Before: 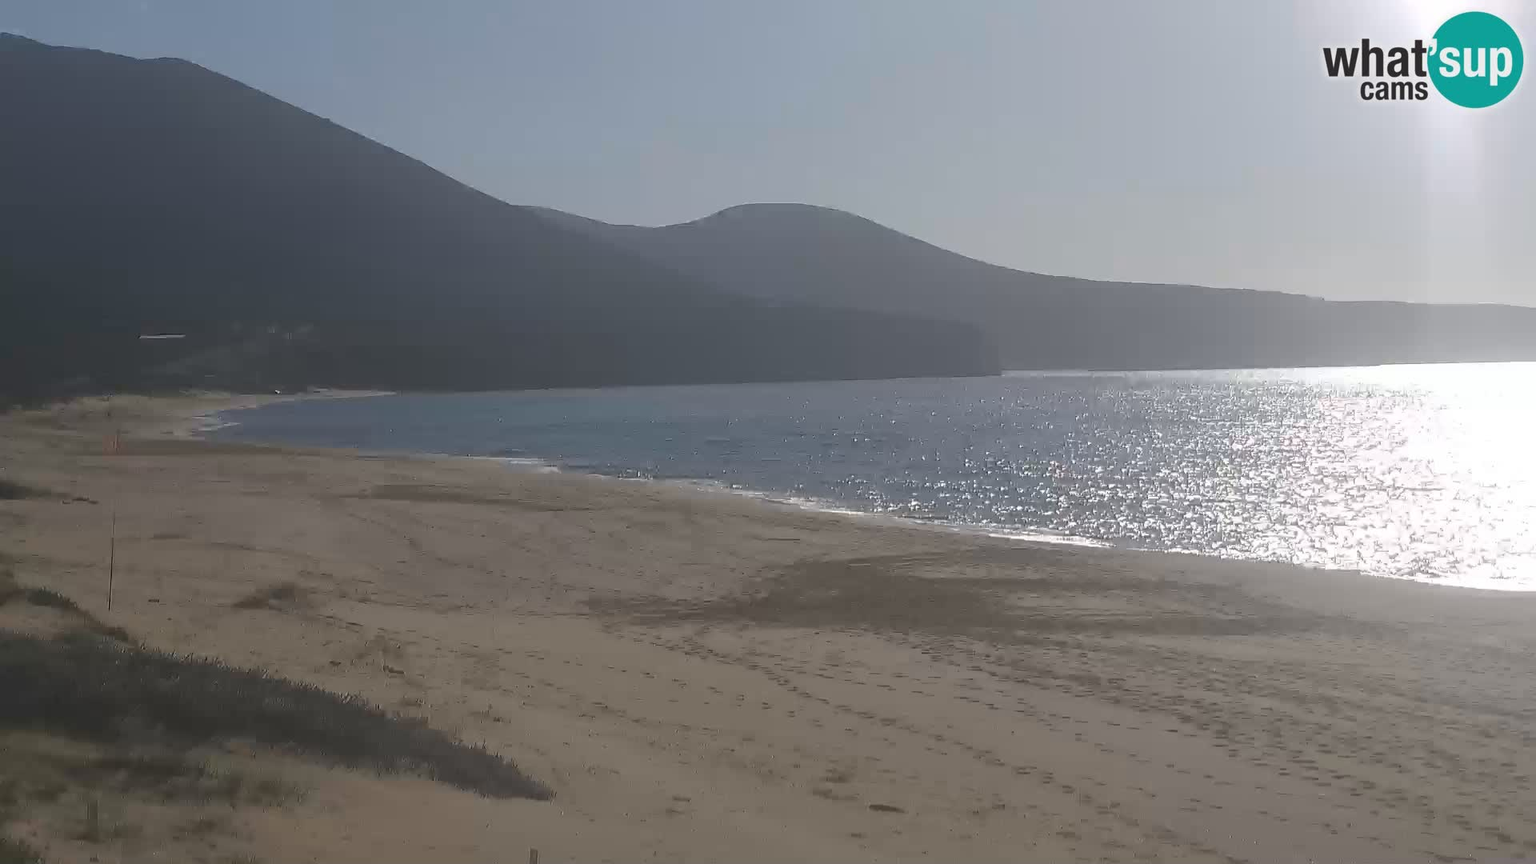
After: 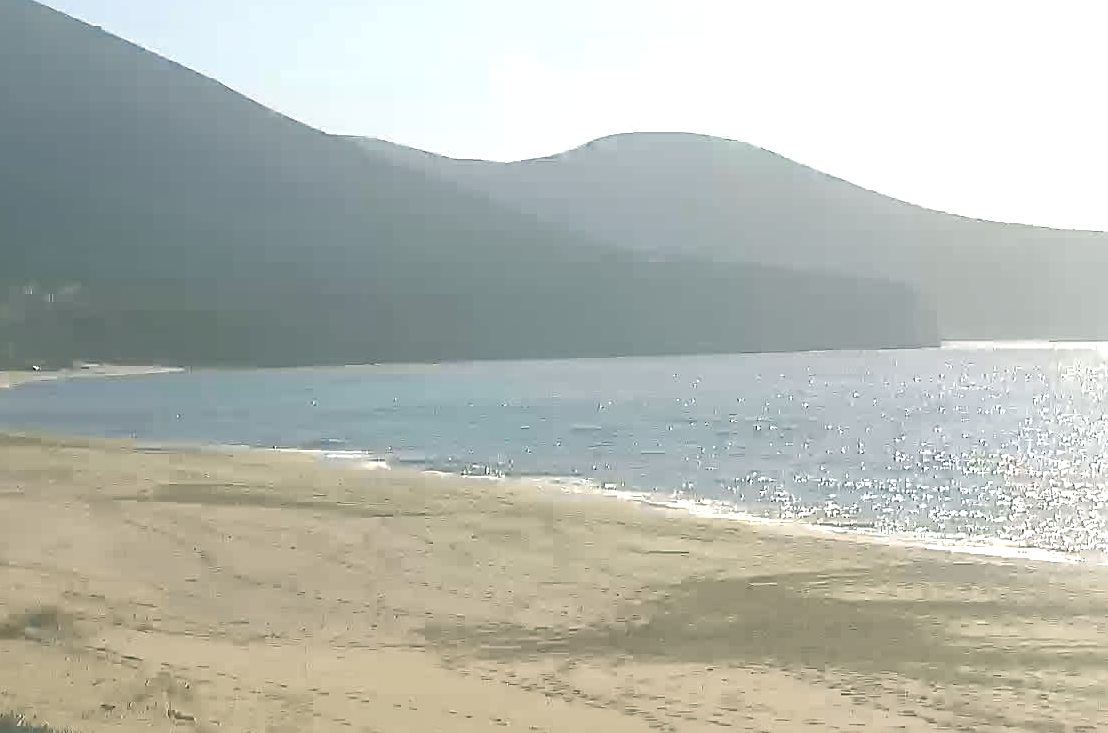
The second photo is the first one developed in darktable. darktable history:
crop: left 16.219%, top 11.329%, right 26.028%, bottom 20.729%
color correction: highlights a* -0.574, highlights b* 9.32, shadows a* -9.07, shadows b* 0.98
sharpen: on, module defaults
exposure: black level correction 0, exposure 1.618 EV, compensate highlight preservation false
